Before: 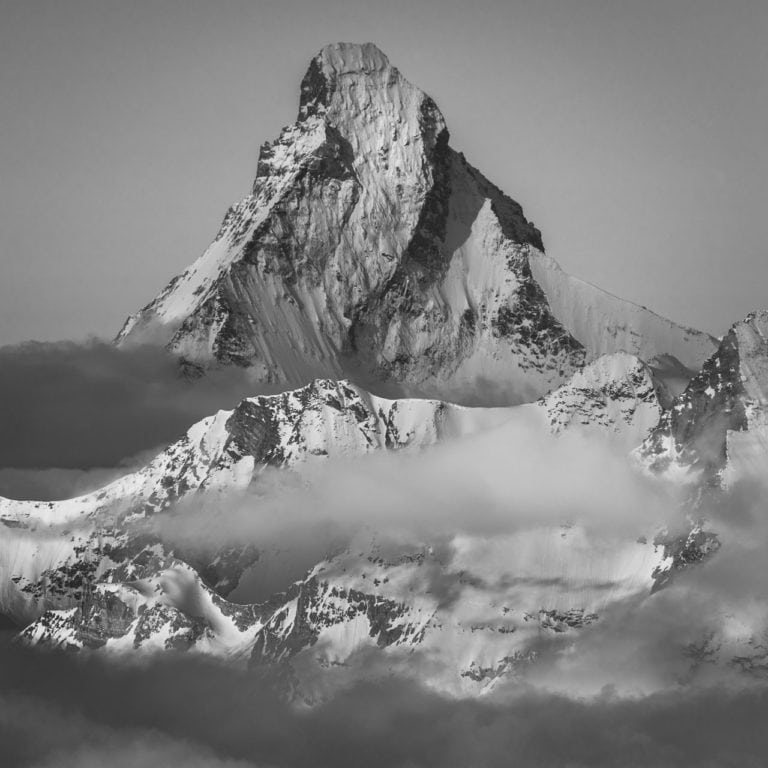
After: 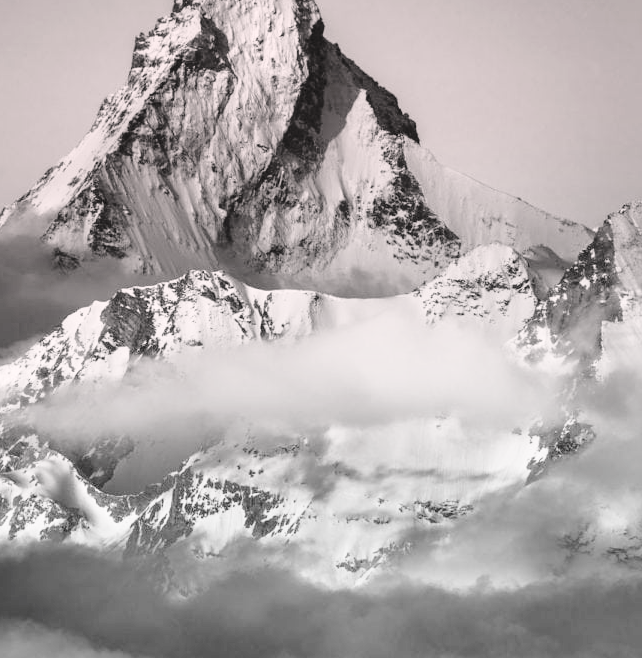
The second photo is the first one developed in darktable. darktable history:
base curve: curves: ch0 [(0, 0) (0.032, 0.037) (0.105, 0.228) (0.435, 0.76) (0.856, 0.983) (1, 1)]
crop: left 16.315%, top 14.246%
graduated density: density 0.38 EV, hardness 21%, rotation -6.11°, saturation 32%
